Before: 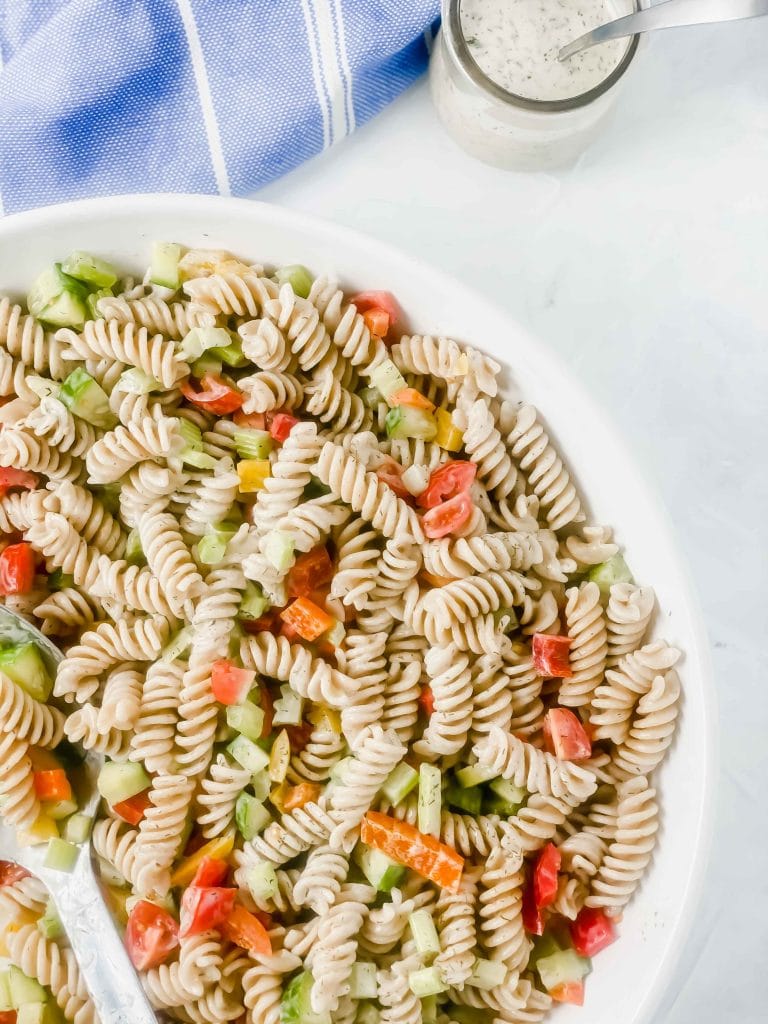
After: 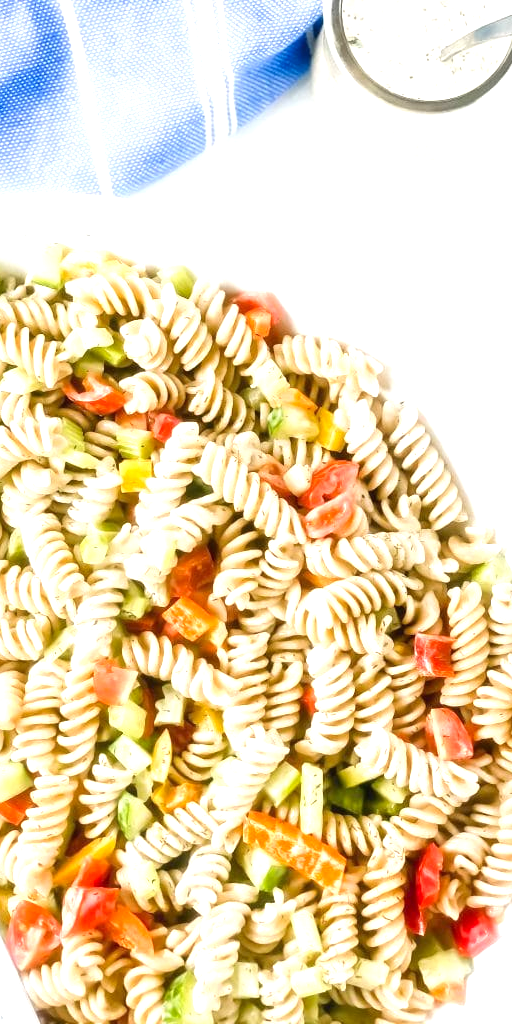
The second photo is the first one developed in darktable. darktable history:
contrast brightness saturation: contrast -0.02, brightness -0.01, saturation 0.03
exposure: black level correction 0, exposure 0.953 EV, compensate exposure bias true, compensate highlight preservation false
crop and rotate: left 15.446%, right 17.836%
